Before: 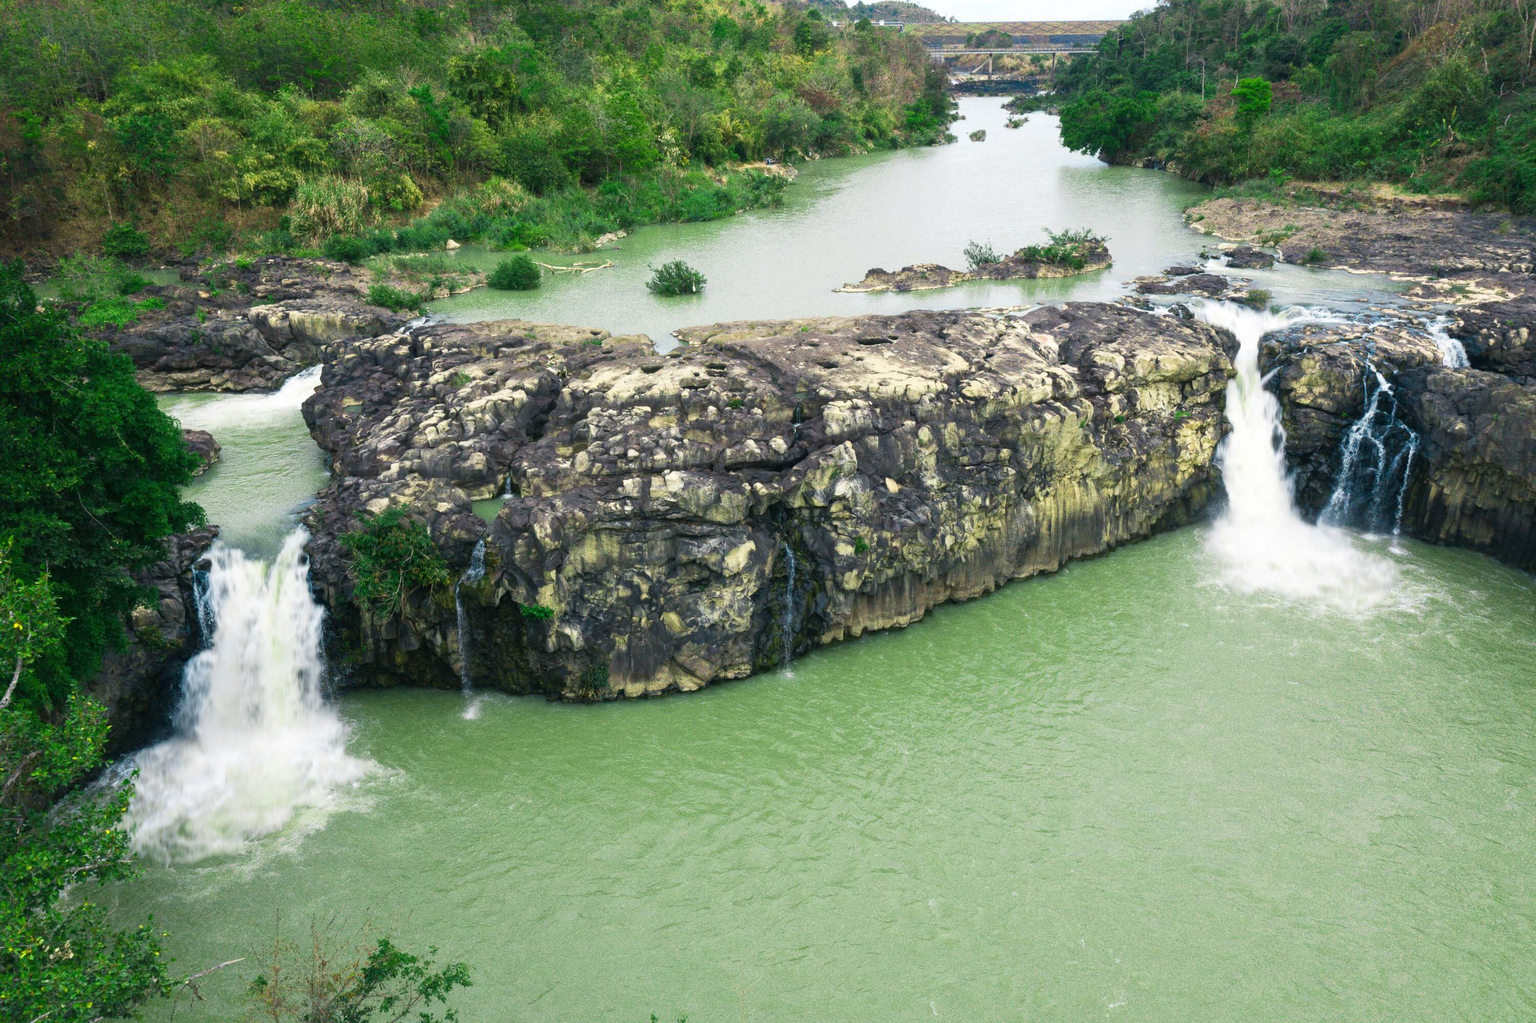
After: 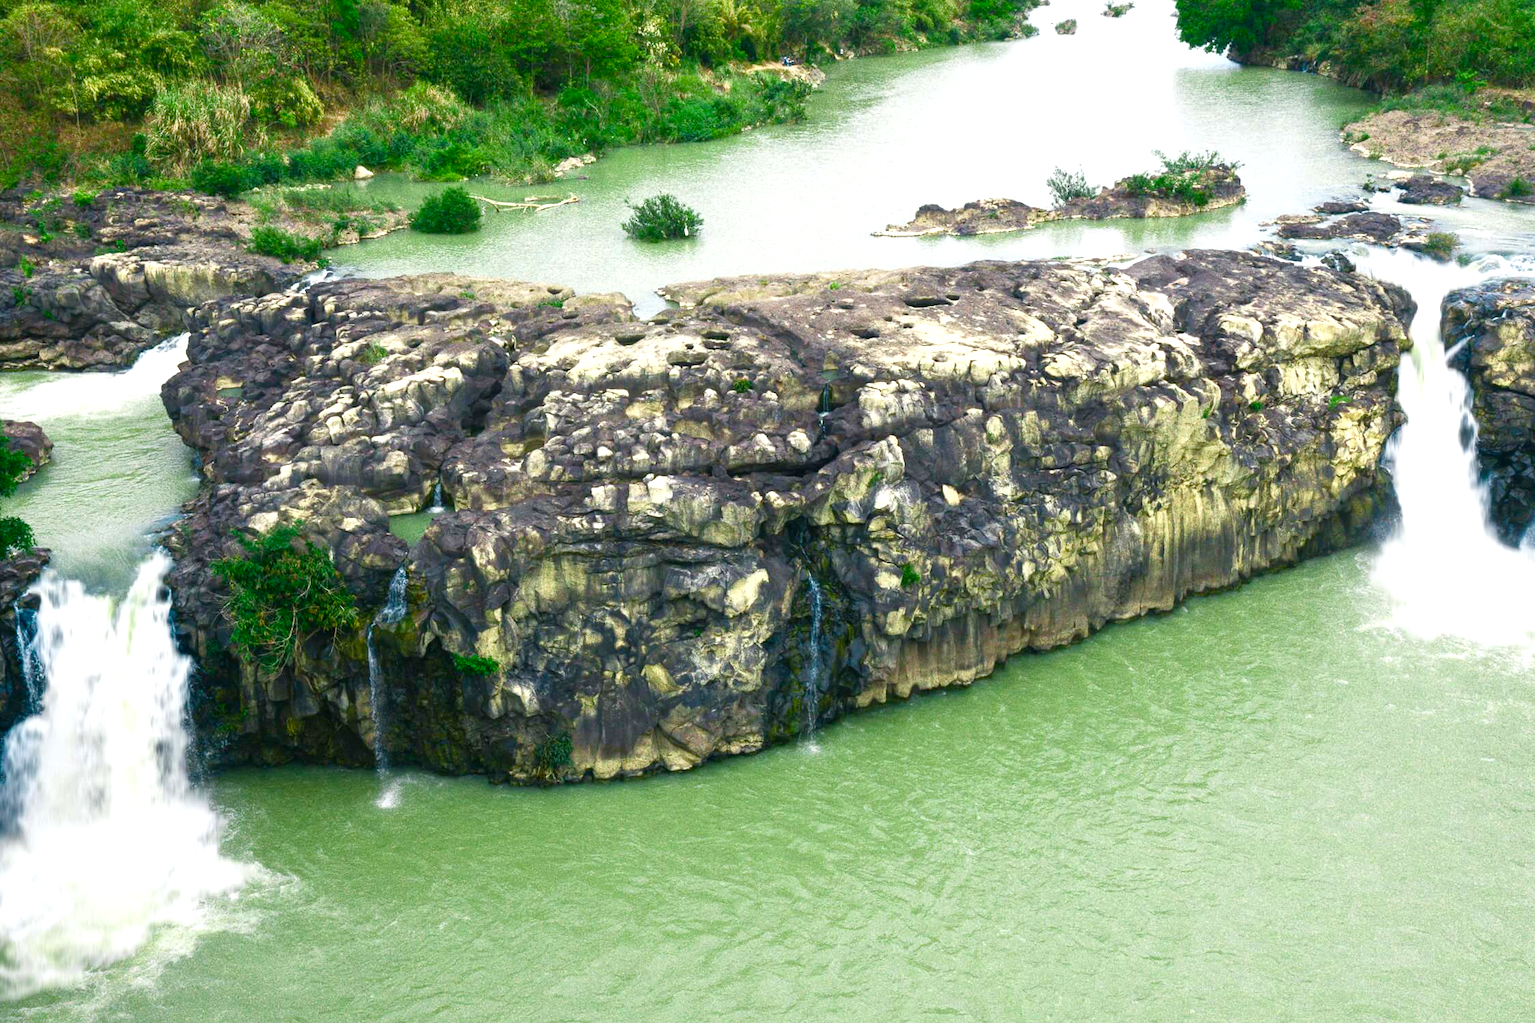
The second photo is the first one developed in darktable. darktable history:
crop and rotate: left 11.831%, top 11.346%, right 13.429%, bottom 13.899%
color balance rgb: perceptual saturation grading › global saturation 25%, perceptual saturation grading › highlights -50%, perceptual saturation grading › shadows 30%, perceptual brilliance grading › global brilliance 12%, global vibrance 20%
